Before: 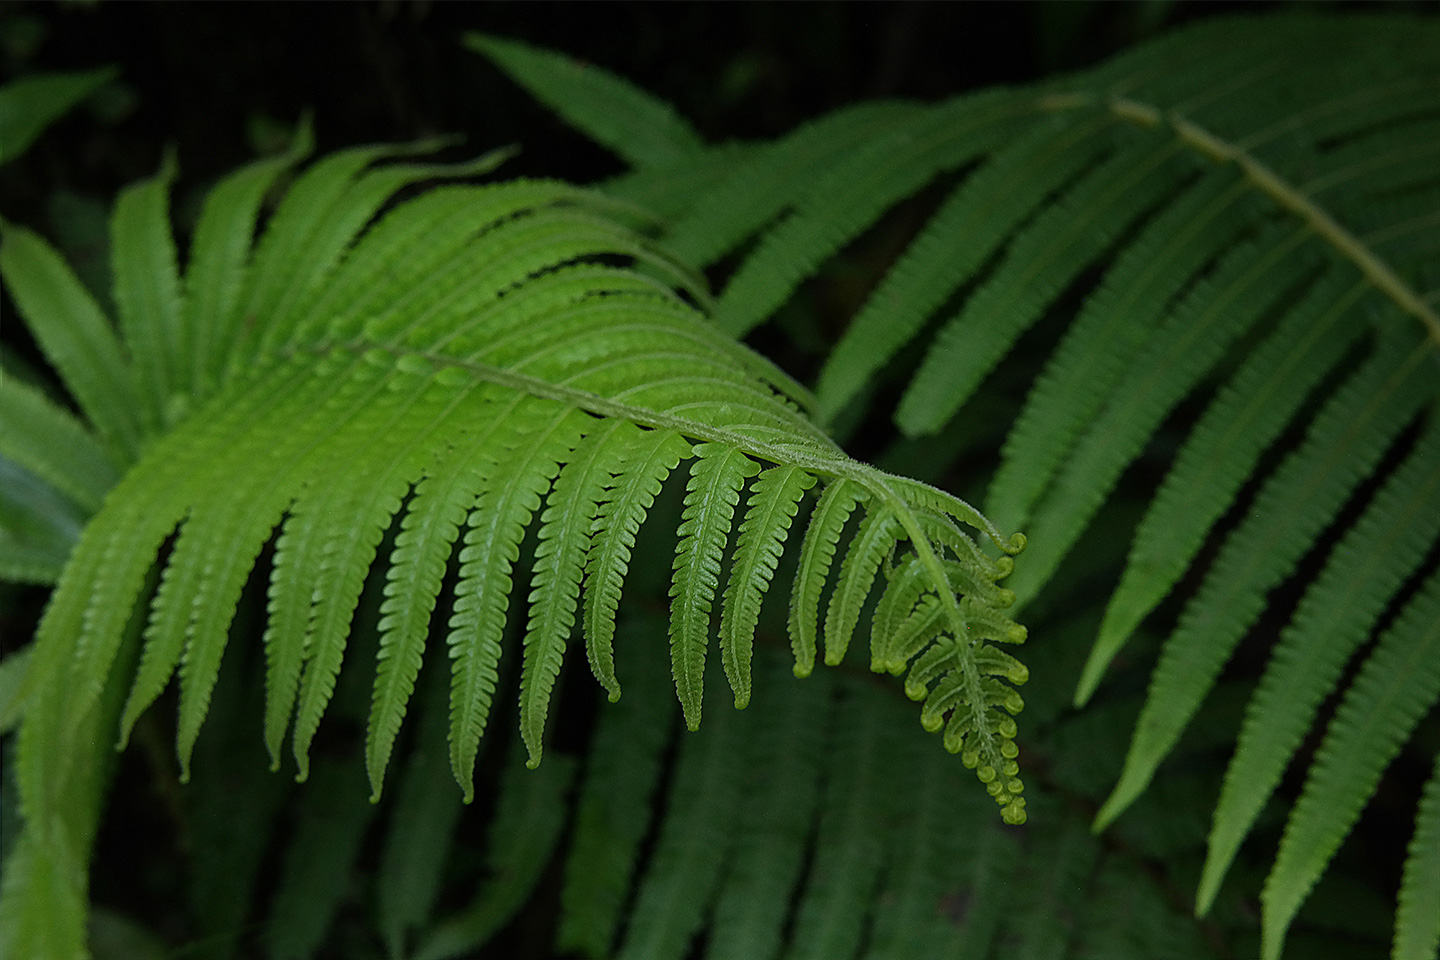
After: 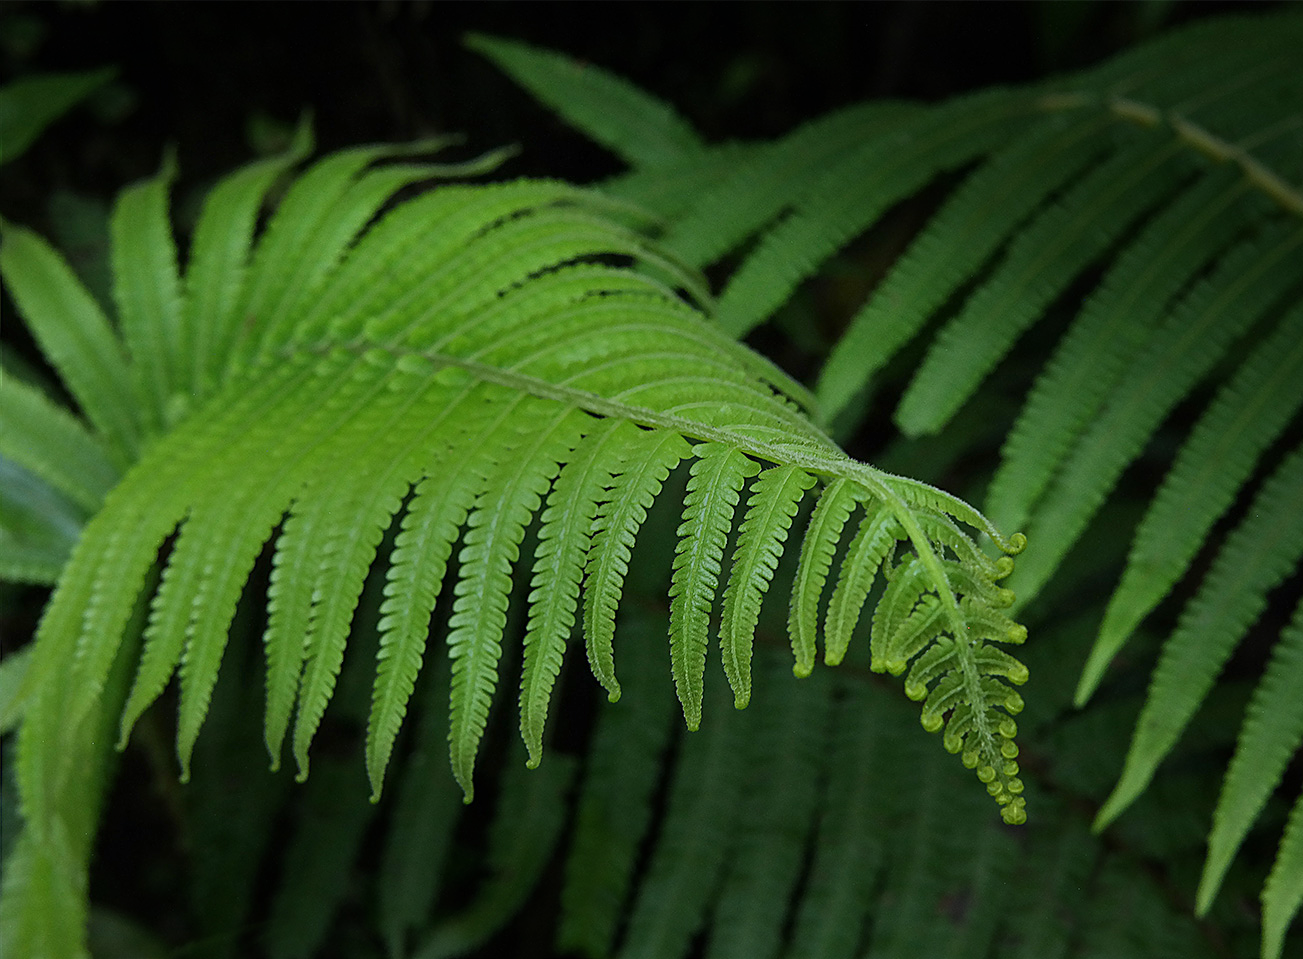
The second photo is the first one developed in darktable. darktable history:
white balance: red 0.984, blue 1.059
crop: right 9.509%, bottom 0.031%
tone equalizer: -7 EV -0.63 EV, -6 EV 1 EV, -5 EV -0.45 EV, -4 EV 0.43 EV, -3 EV 0.41 EV, -2 EV 0.15 EV, -1 EV -0.15 EV, +0 EV -0.39 EV, smoothing diameter 25%, edges refinement/feathering 10, preserve details guided filter
